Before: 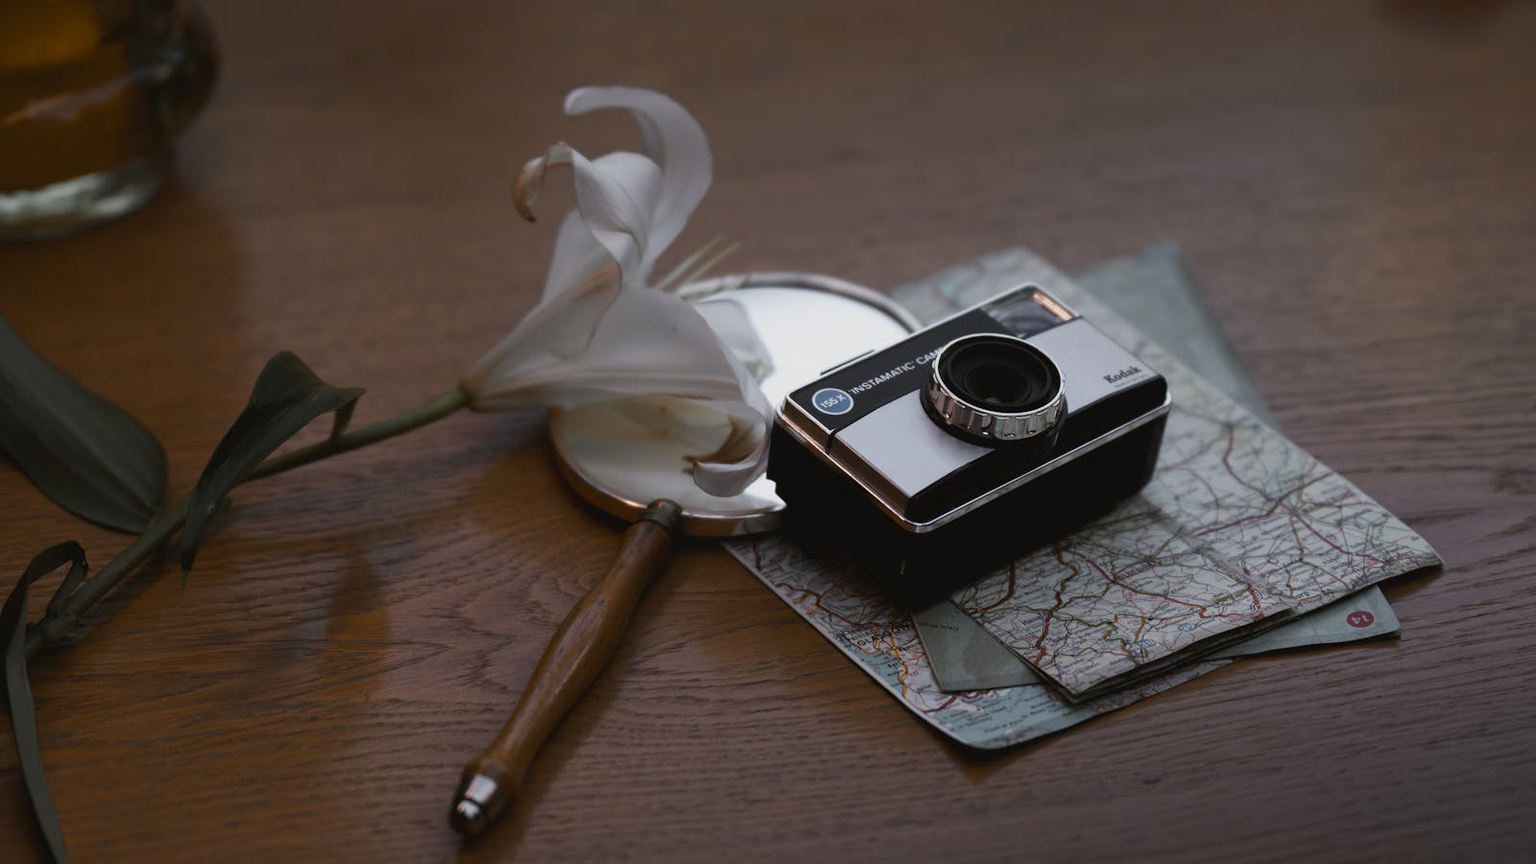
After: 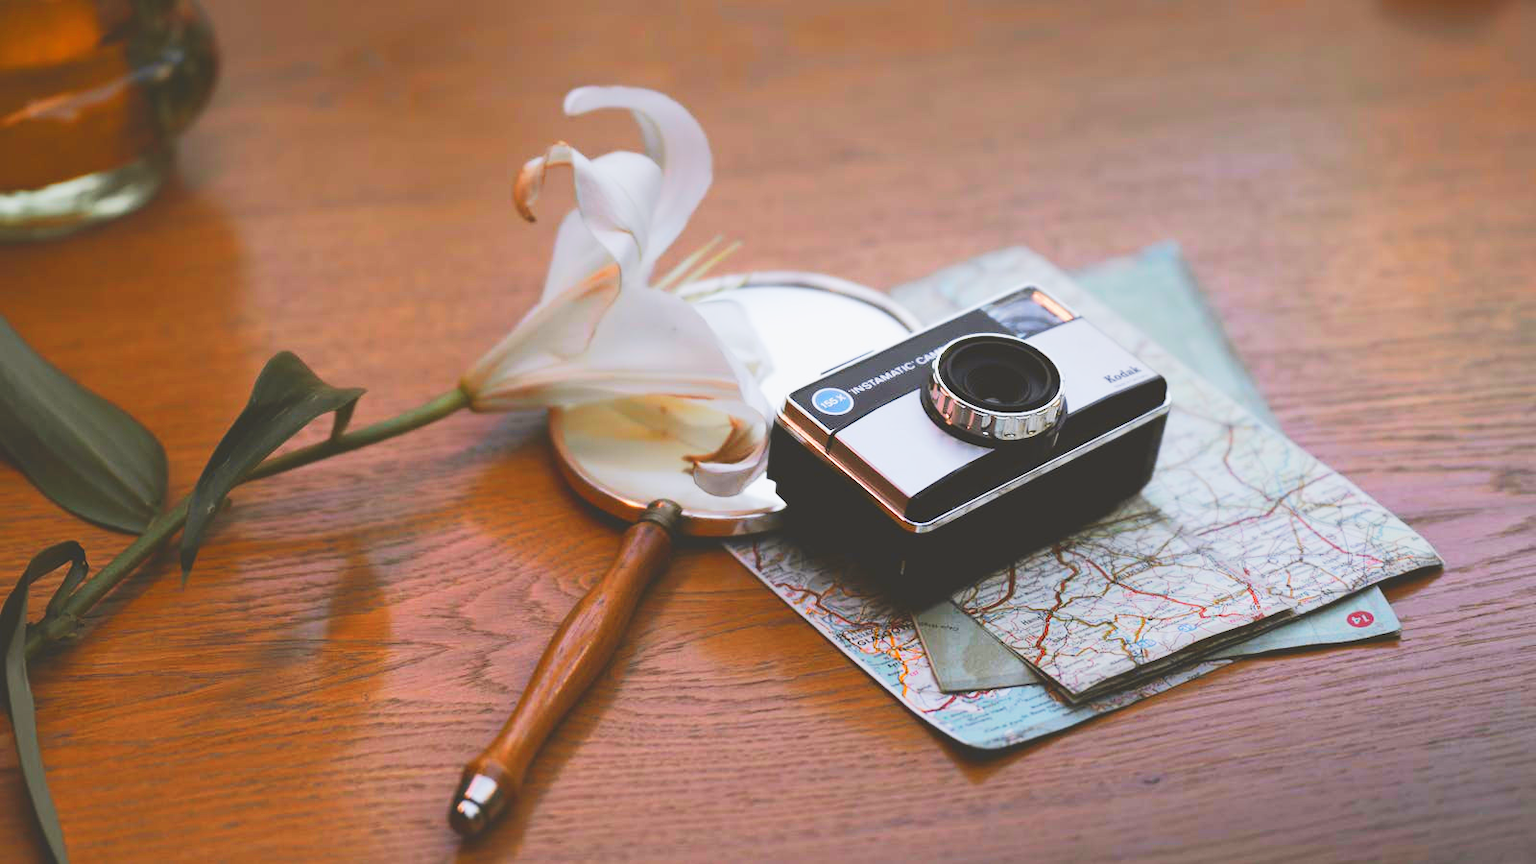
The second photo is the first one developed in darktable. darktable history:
color balance rgb: linear chroma grading › global chroma 15.403%, perceptual saturation grading › global saturation 0.157%, perceptual brilliance grading › global brilliance 2.724%, perceptual brilliance grading › highlights -2.216%, perceptual brilliance grading › shadows 2.64%, global vibrance 24.134%, contrast -24.379%
exposure: black level correction -0.015, exposure -0.193 EV, compensate highlight preservation false
base curve: curves: ch0 [(0, 0) (0.007, 0.004) (0.027, 0.03) (0.046, 0.07) (0.207, 0.54) (0.442, 0.872) (0.673, 0.972) (1, 1)], preserve colors none
tone curve: curves: ch0 [(0, 0.013) (0.054, 0.018) (0.205, 0.191) (0.289, 0.292) (0.39, 0.424) (0.493, 0.551) (0.666, 0.743) (0.795, 0.841) (1, 0.998)]; ch1 [(0, 0) (0.385, 0.343) (0.439, 0.415) (0.494, 0.495) (0.501, 0.501) (0.51, 0.509) (0.54, 0.552) (0.586, 0.614) (0.66, 0.706) (0.783, 0.804) (1, 1)]; ch2 [(0, 0) (0.32, 0.281) (0.403, 0.399) (0.441, 0.428) (0.47, 0.469) (0.498, 0.496) (0.524, 0.538) (0.566, 0.579) (0.633, 0.665) (0.7, 0.711) (1, 1)], color space Lab, independent channels, preserve colors none
